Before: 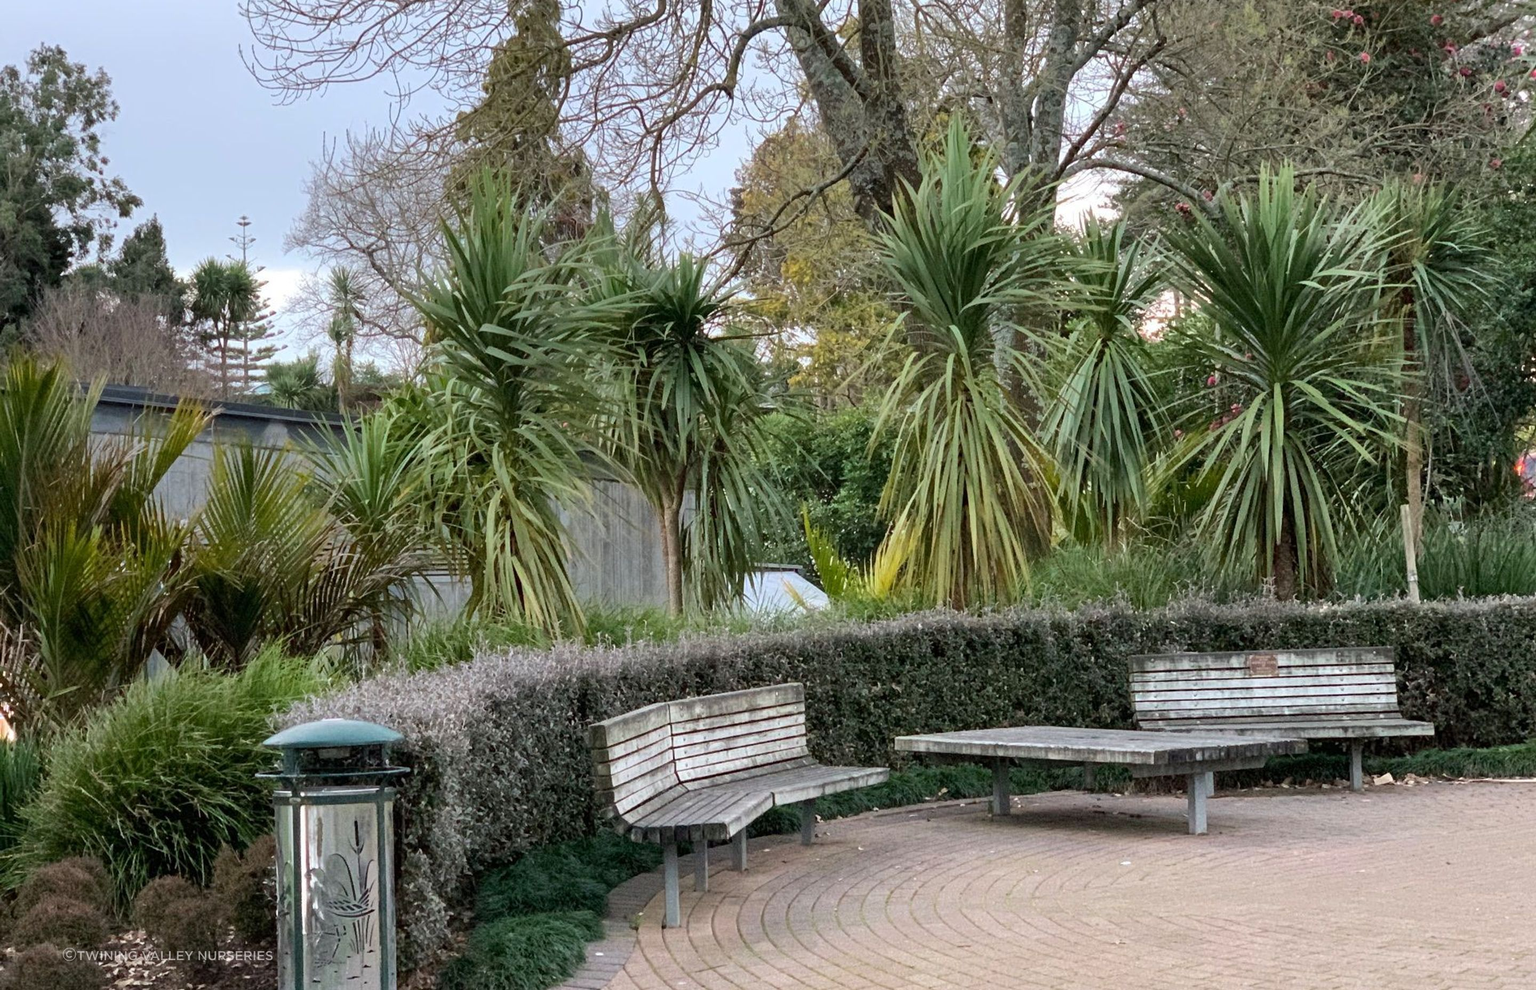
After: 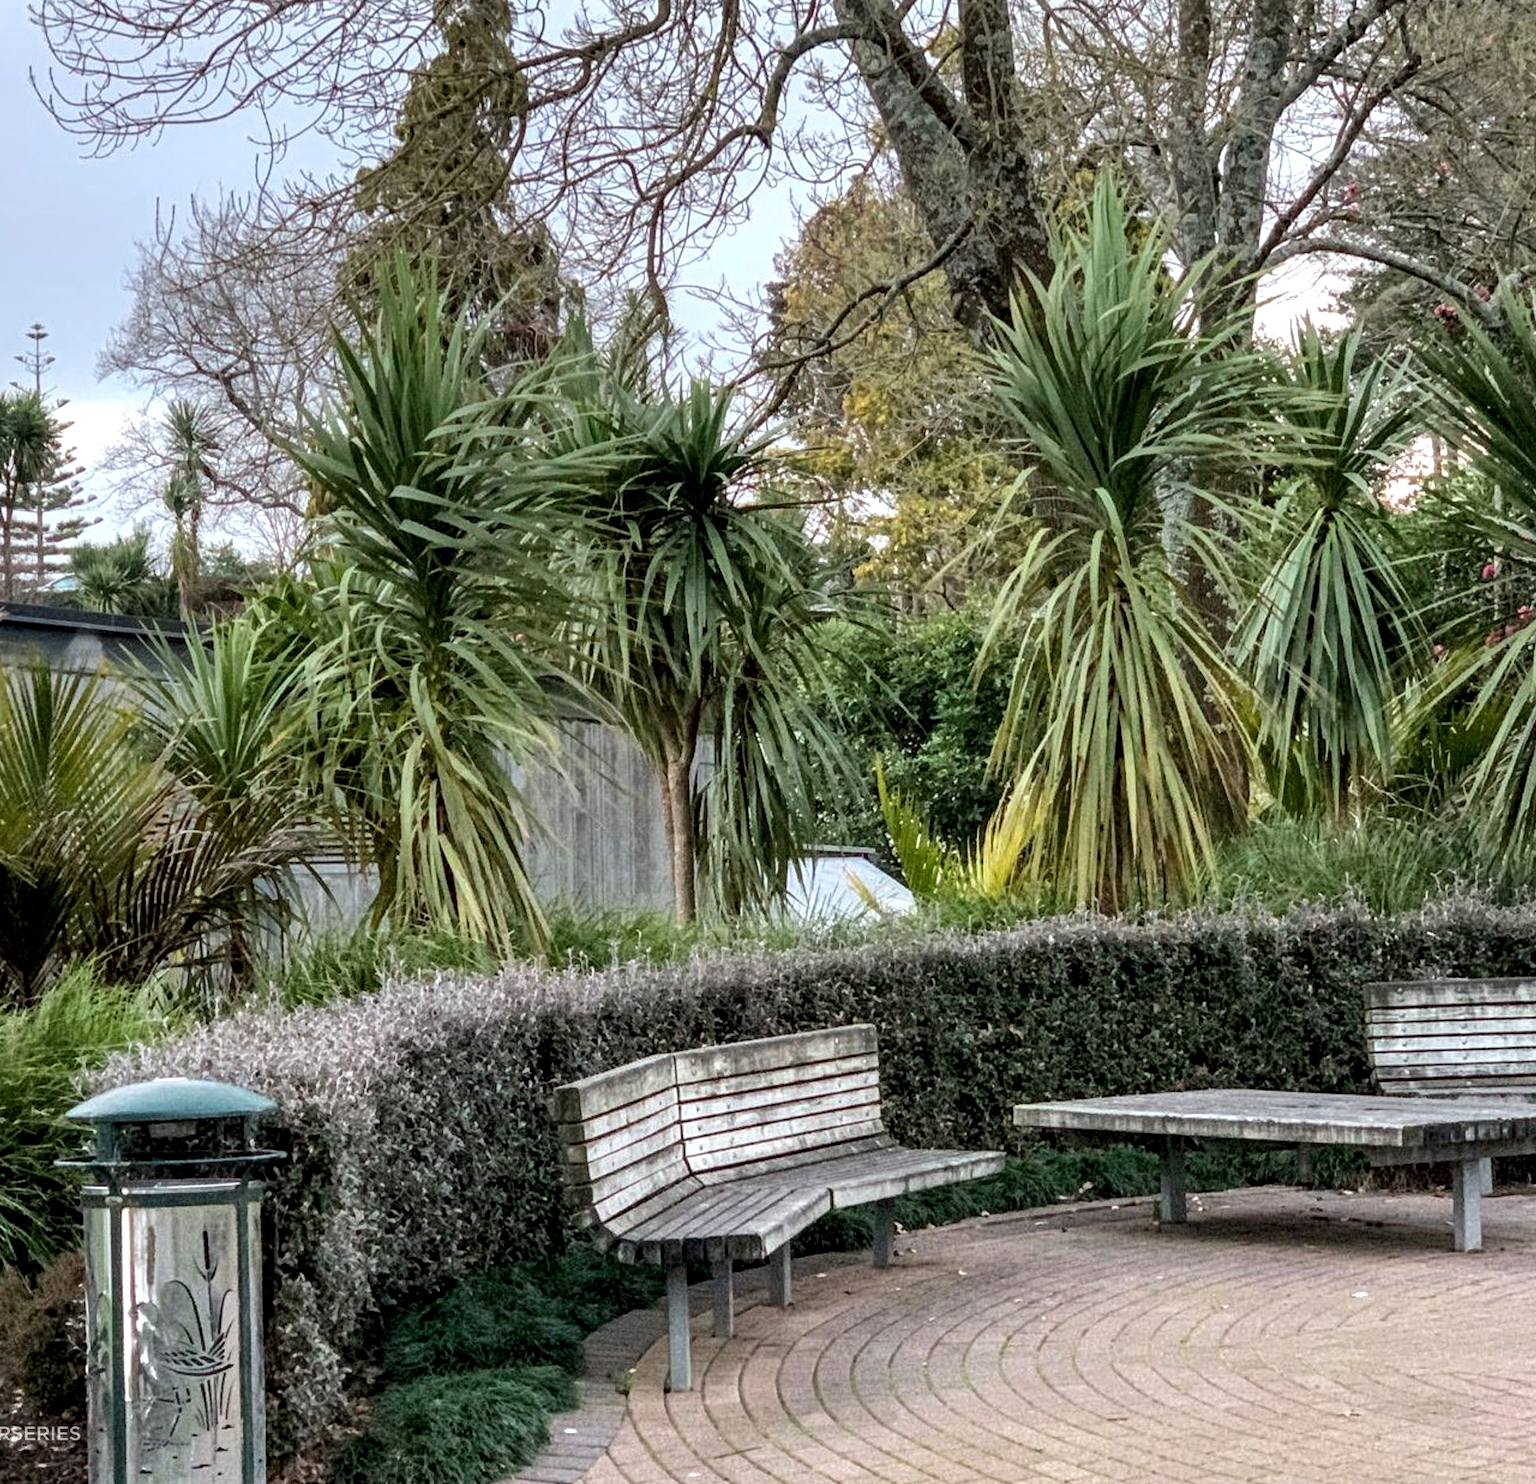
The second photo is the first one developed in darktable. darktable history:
crop and rotate: left 14.302%, right 19.02%
local contrast: detail 150%
